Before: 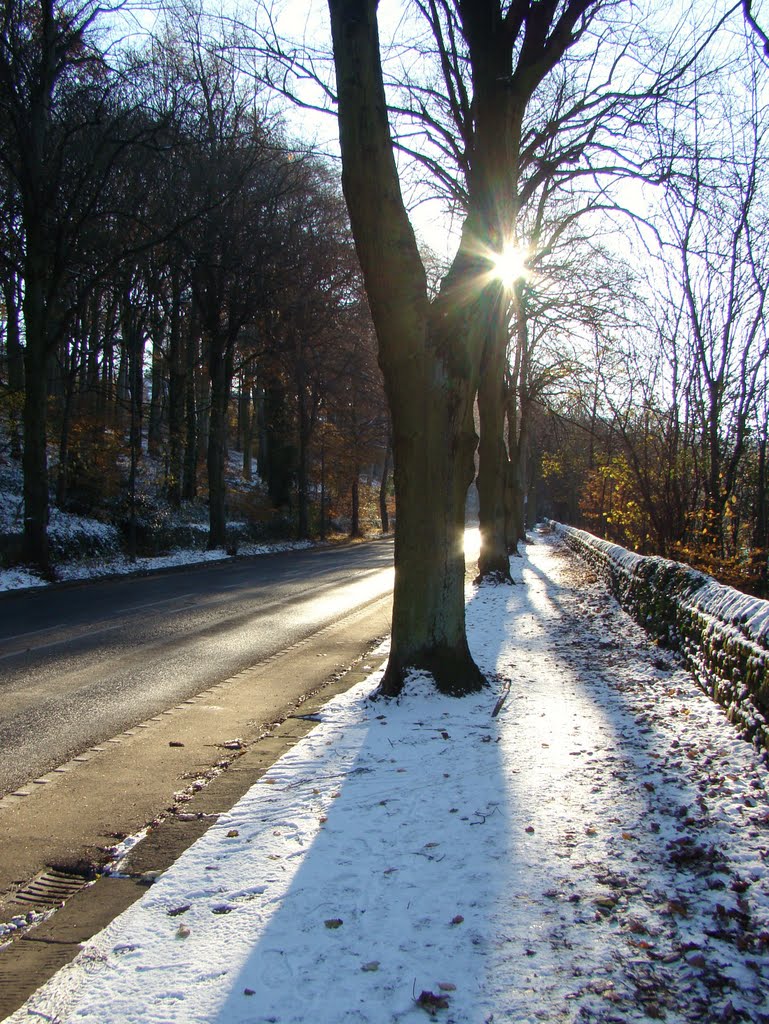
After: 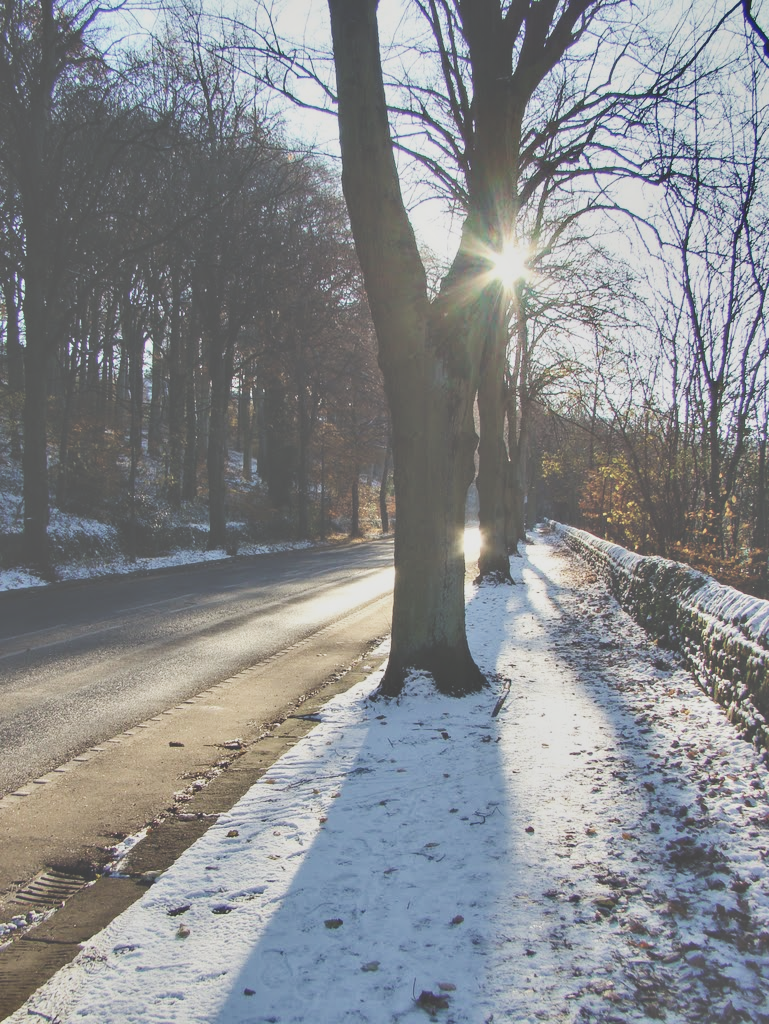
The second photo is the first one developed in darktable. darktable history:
exposure: black level correction -0.073, exposure 0.501 EV, compensate highlight preservation false
filmic rgb: black relative exposure -16 EV, white relative exposure 6.1 EV, hardness 5.22
shadows and highlights: shadows 30.71, highlights -62.67, soften with gaussian
contrast equalizer: octaves 7, y [[0.535, 0.543, 0.548, 0.548, 0.542, 0.532], [0.5 ×6], [0.5 ×6], [0 ×6], [0 ×6]]
